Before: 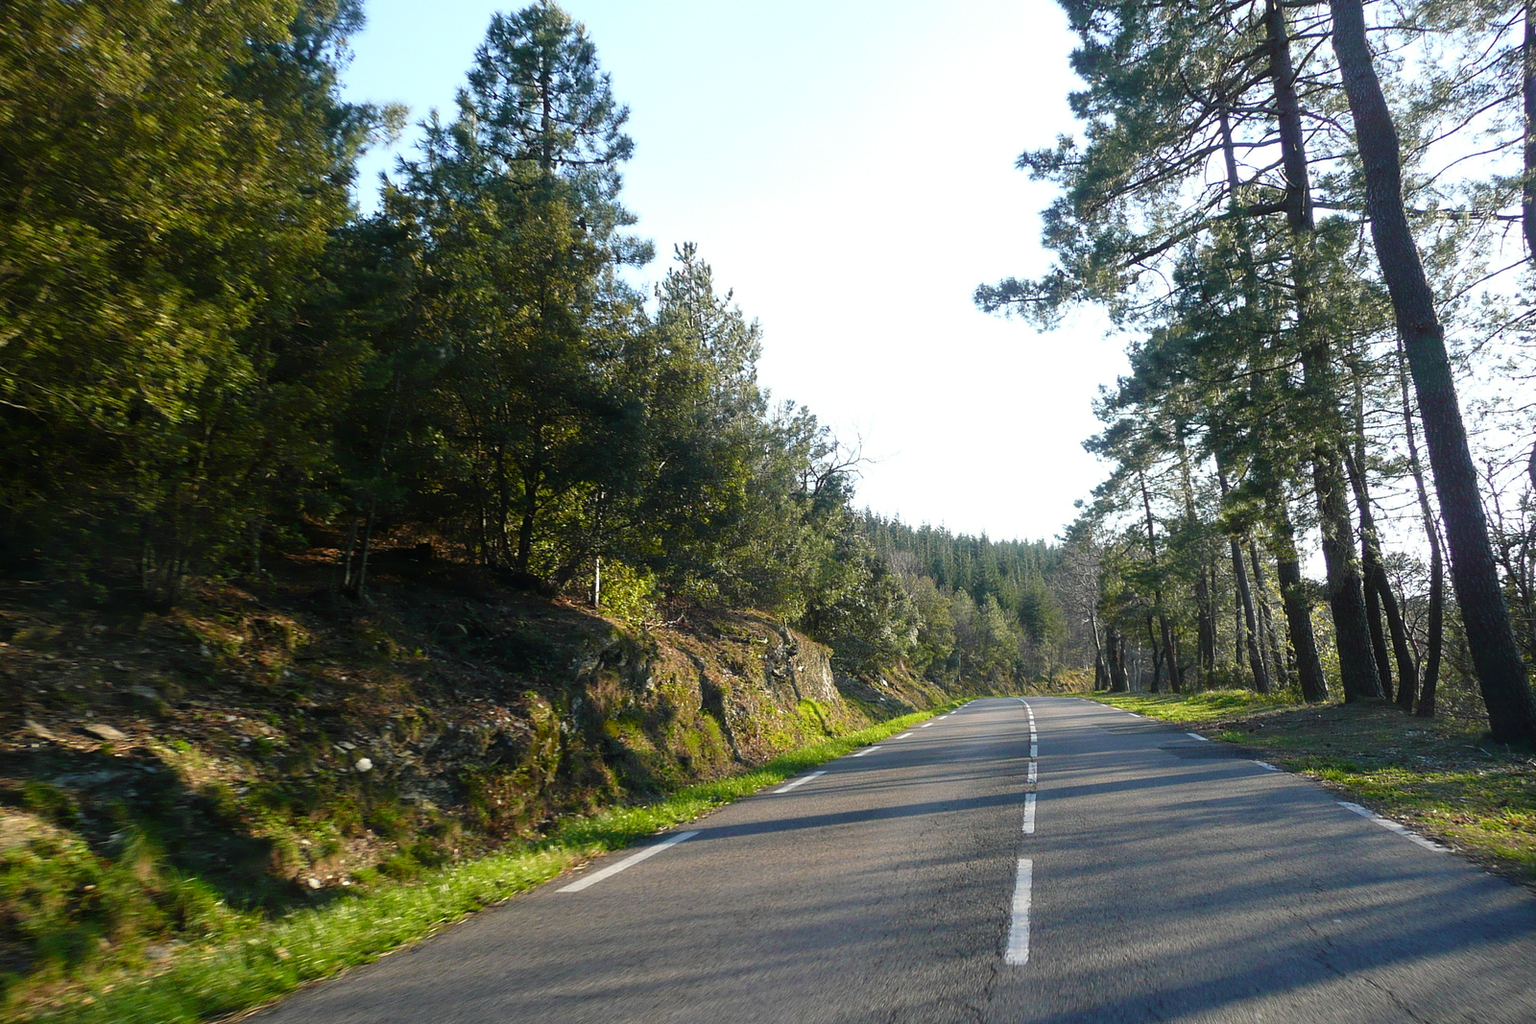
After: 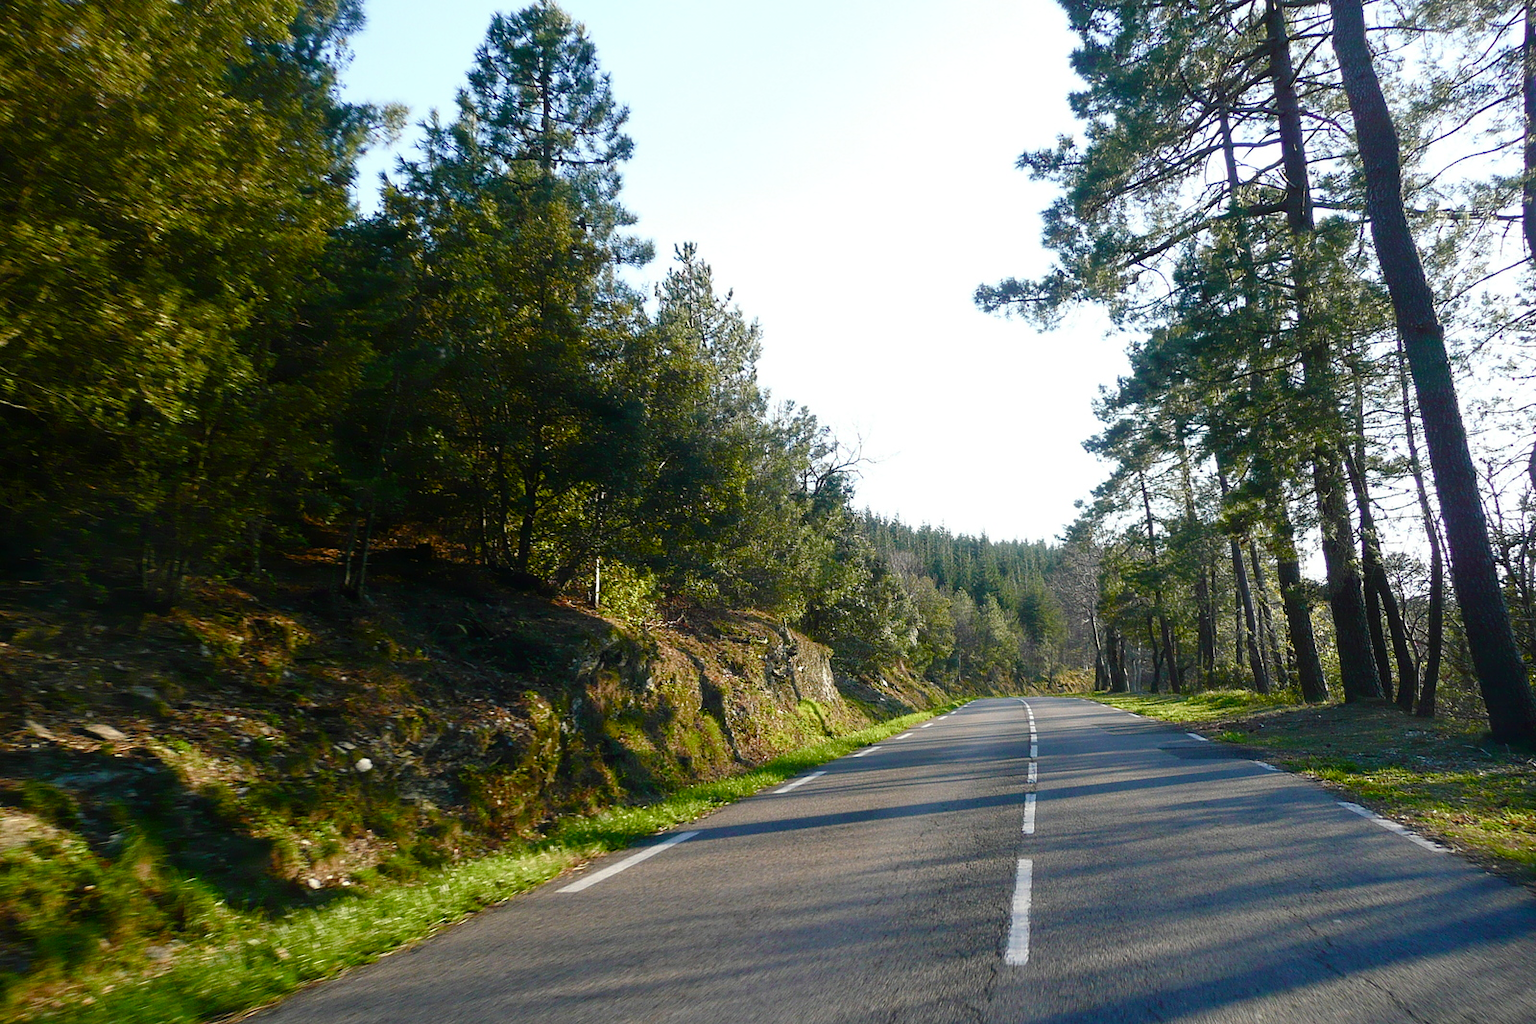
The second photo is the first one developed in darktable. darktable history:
color balance rgb: shadows lift › luminance -19.919%, perceptual saturation grading › global saturation 20%, perceptual saturation grading › highlights -50.24%, perceptual saturation grading › shadows 30.523%, global vibrance 20%
